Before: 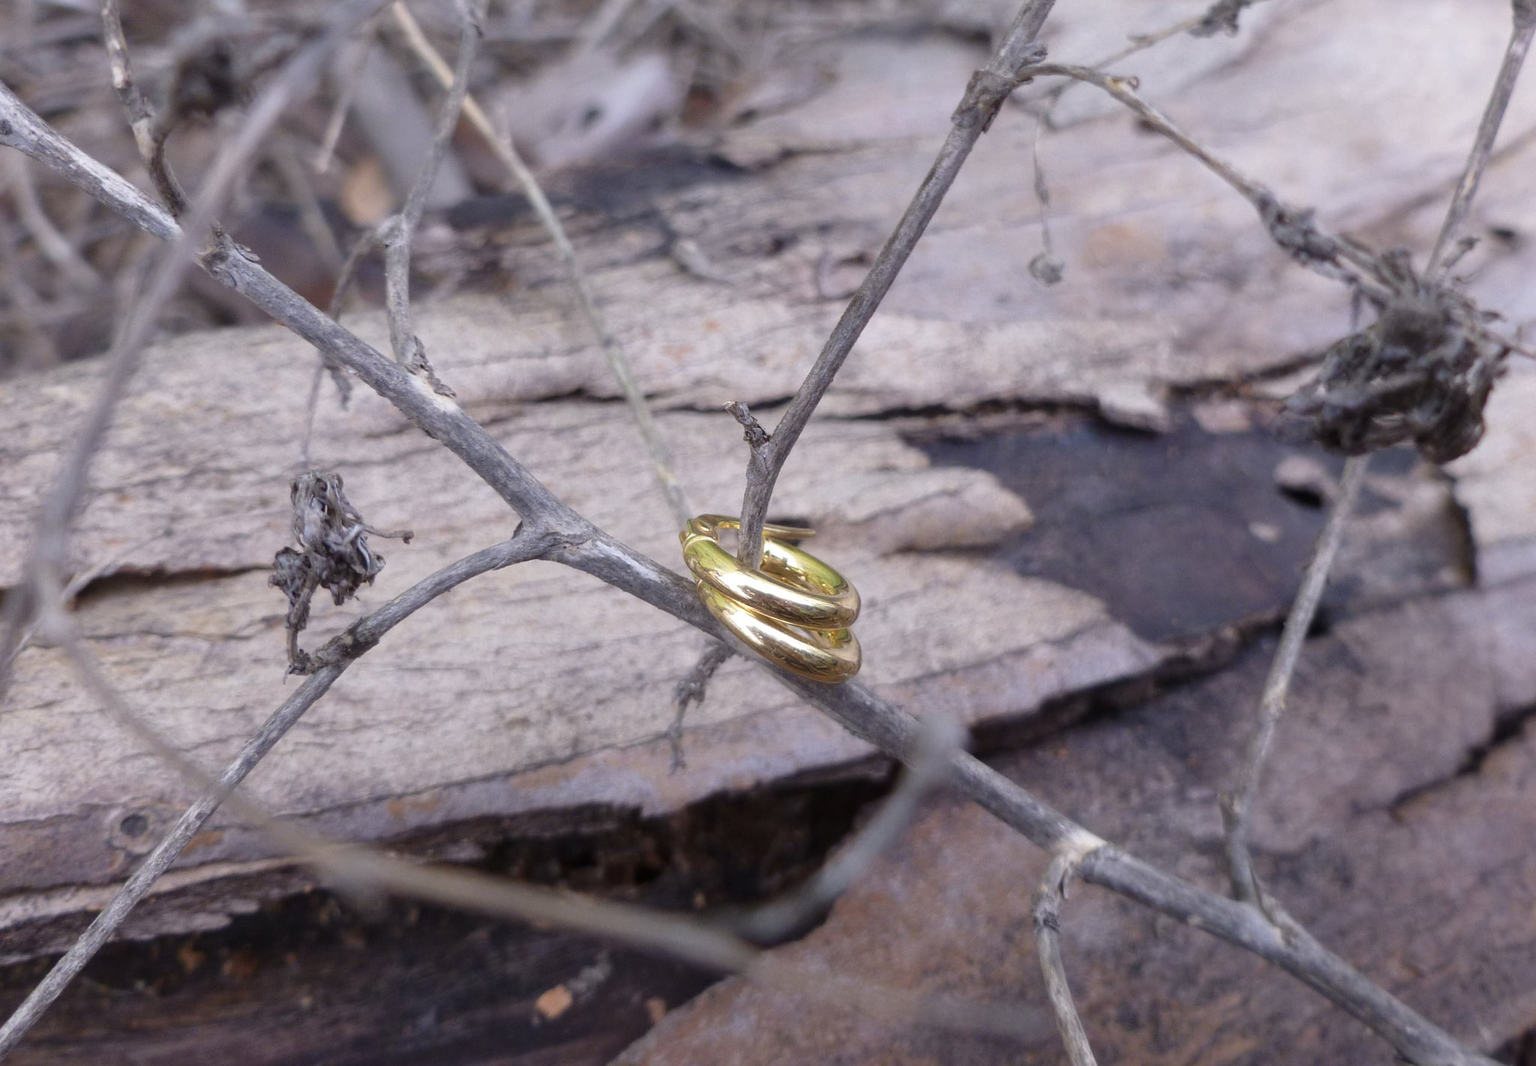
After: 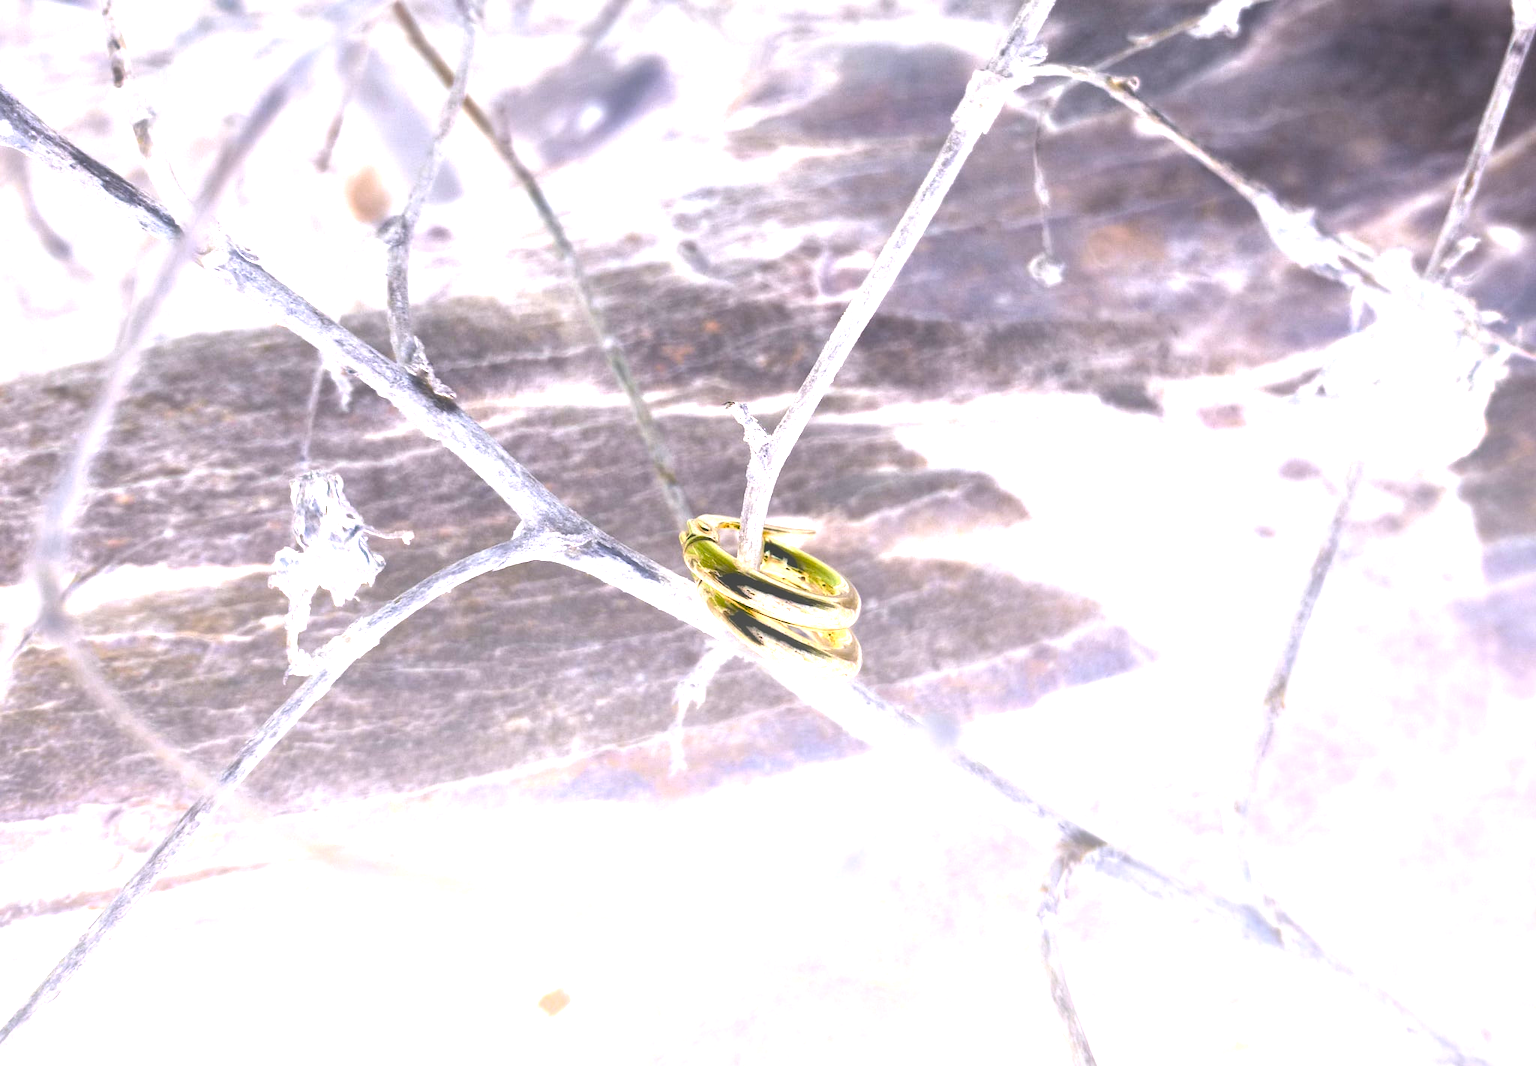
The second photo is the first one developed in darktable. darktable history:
bloom: size 85%, threshold 5%, strength 85%
exposure: black level correction 0, exposure 2.327 EV, compensate exposure bias true, compensate highlight preservation false
